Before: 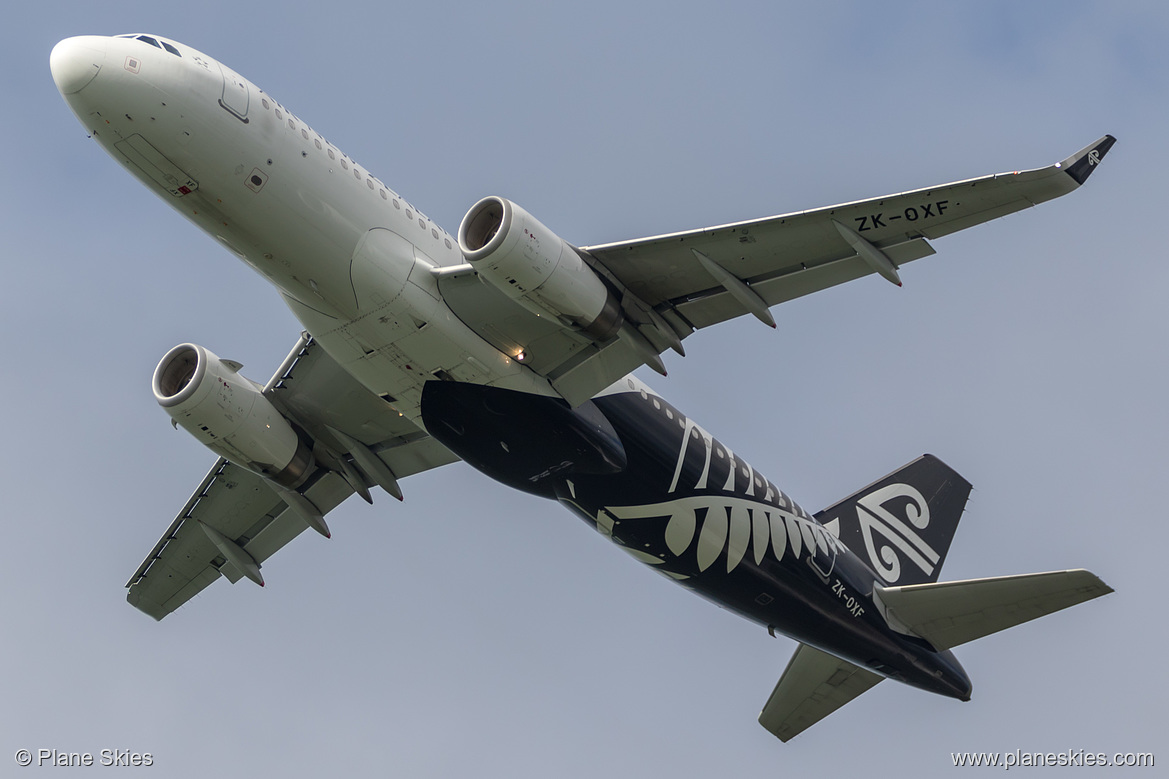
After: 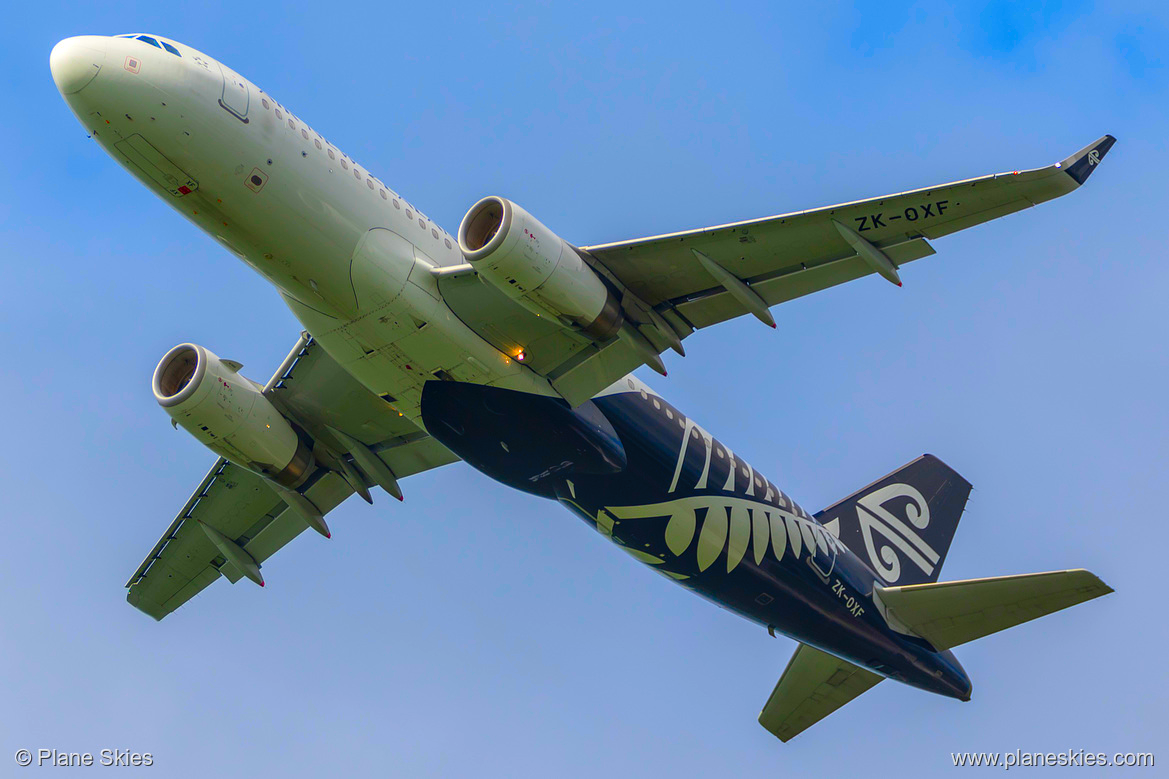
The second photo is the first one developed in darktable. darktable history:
color correction: highlights b* -0.021, saturation 2.99
local contrast: detail 109%
